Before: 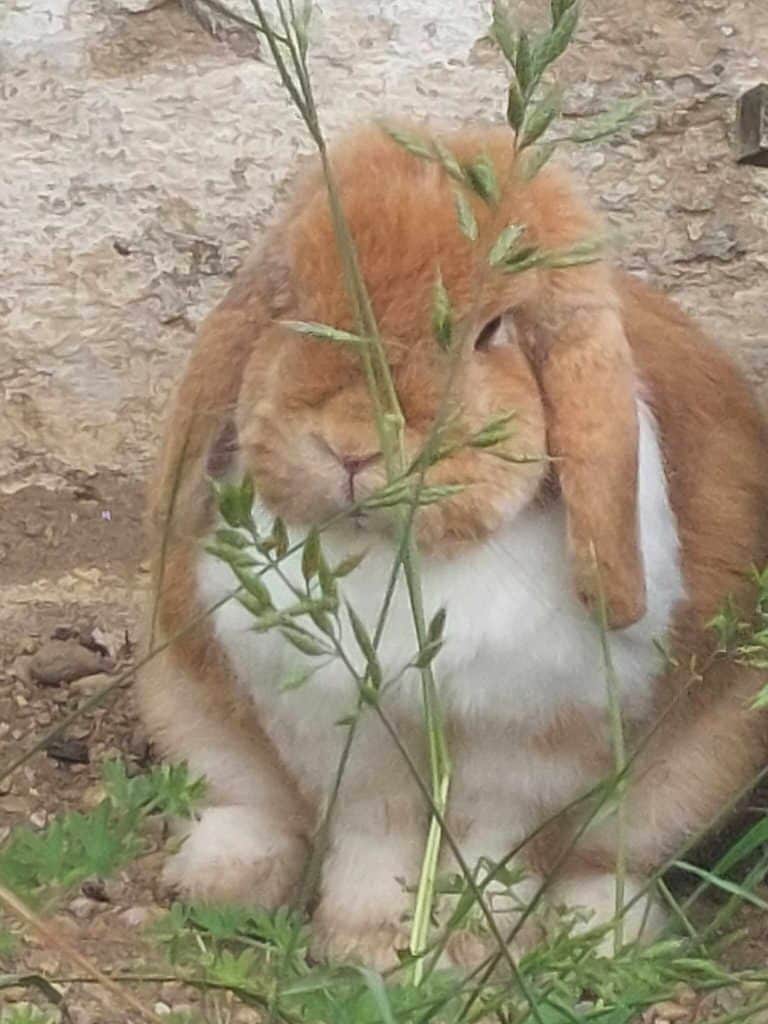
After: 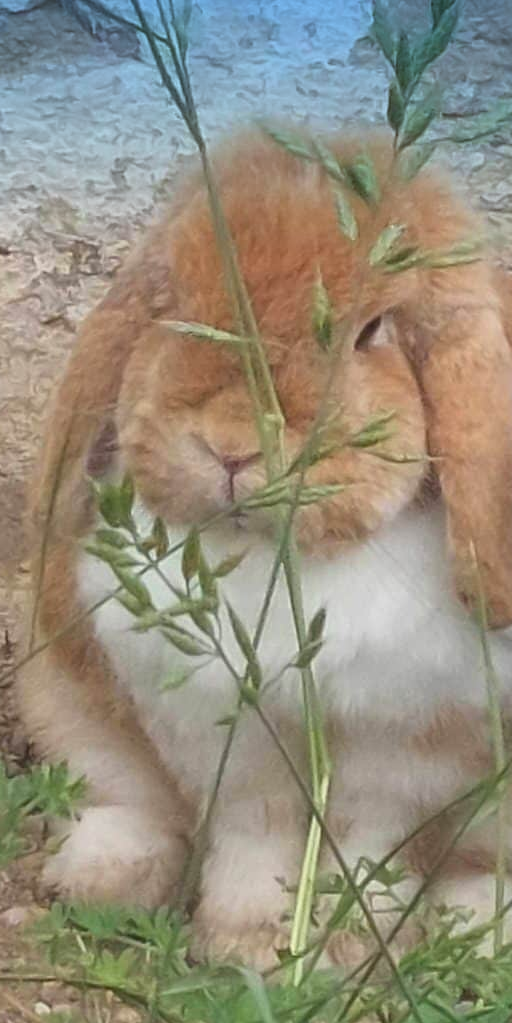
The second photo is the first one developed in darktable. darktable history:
graduated density: density 2.02 EV, hardness 44%, rotation 0.374°, offset 8.21, hue 208.8°, saturation 97%
crop and rotate: left 15.754%, right 17.579%
